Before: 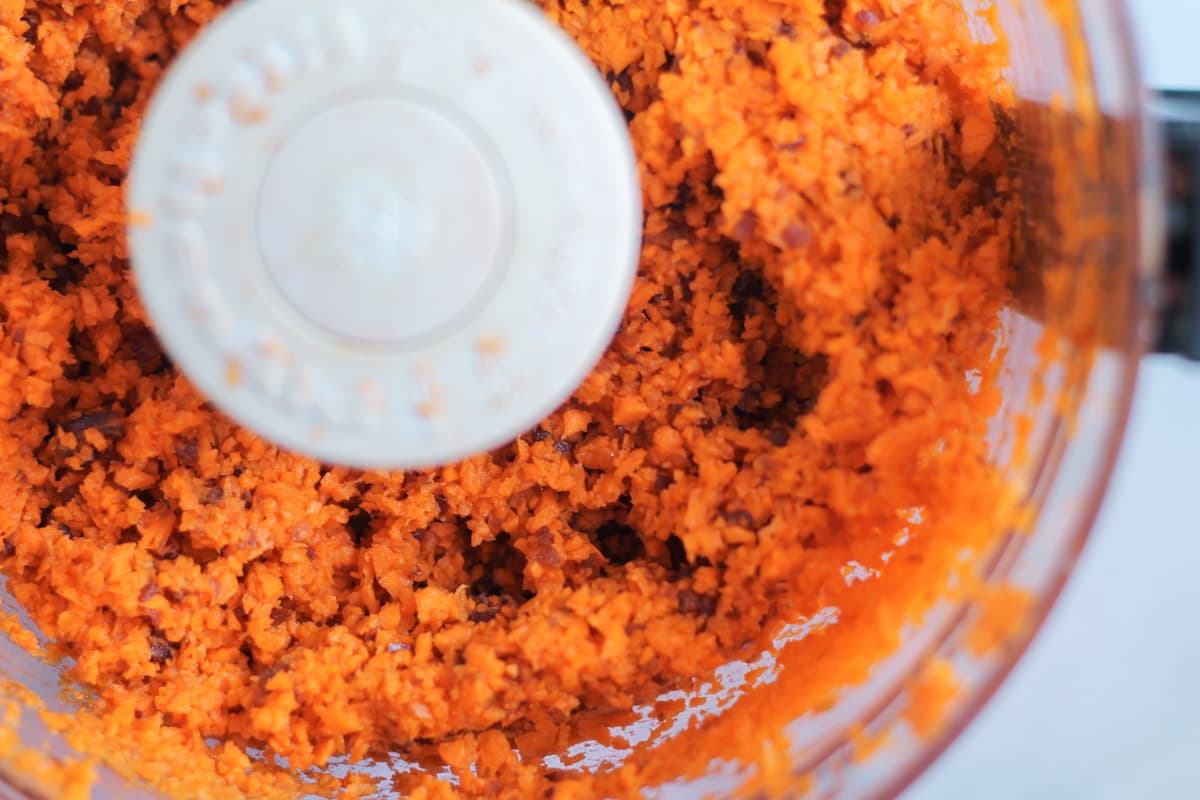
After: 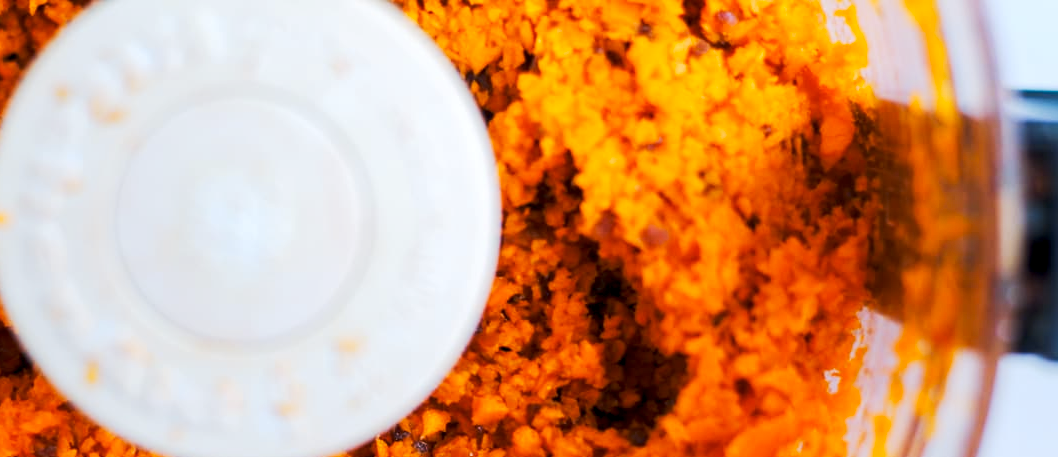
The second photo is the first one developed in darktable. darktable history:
exposure: black level correction 0.007, exposure 0.093 EV, compensate highlight preservation false
color contrast: green-magenta contrast 0.85, blue-yellow contrast 1.25, unbound 0
crop and rotate: left 11.812%, bottom 42.776%
tone curve: curves: ch0 [(0, 0) (0.003, 0.003) (0.011, 0.012) (0.025, 0.023) (0.044, 0.04) (0.069, 0.056) (0.1, 0.082) (0.136, 0.107) (0.177, 0.144) (0.224, 0.186) (0.277, 0.237) (0.335, 0.297) (0.399, 0.37) (0.468, 0.465) (0.543, 0.567) (0.623, 0.68) (0.709, 0.782) (0.801, 0.86) (0.898, 0.924) (1, 1)], preserve colors none
